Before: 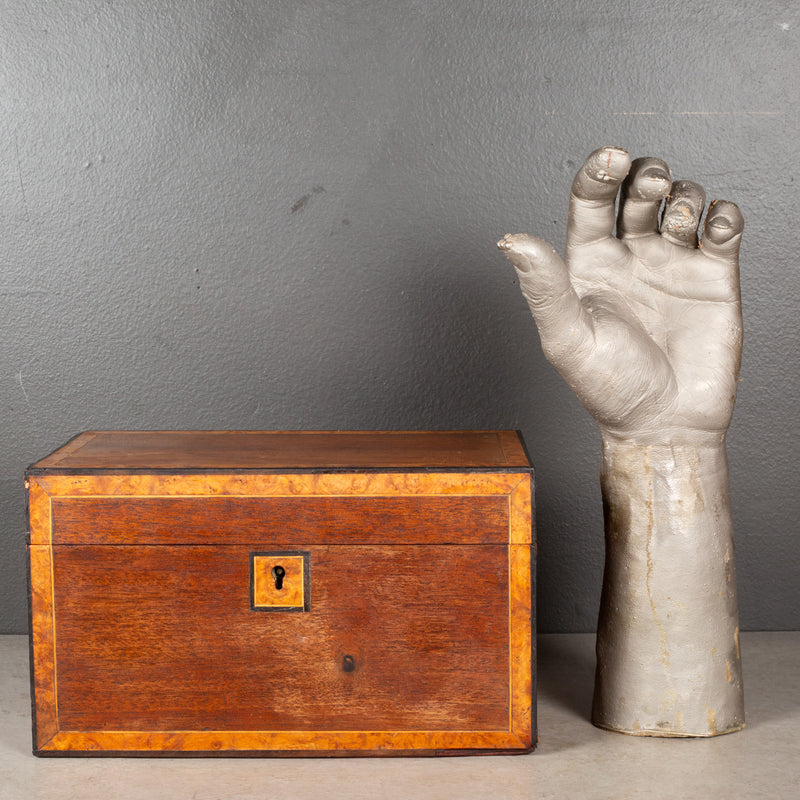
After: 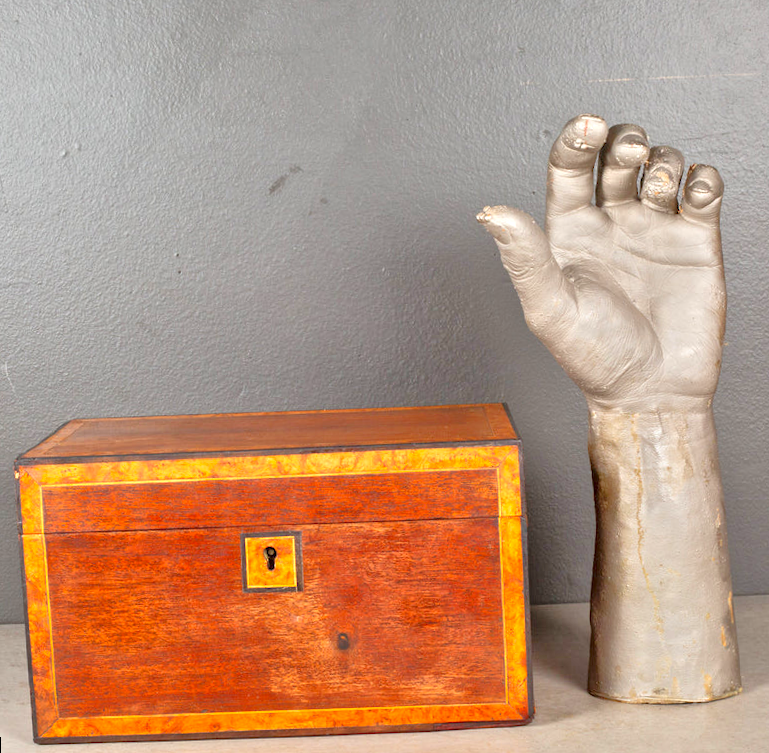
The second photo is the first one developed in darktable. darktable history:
color zones: curves: ch0 [(0, 0.613) (0.01, 0.613) (0.245, 0.448) (0.498, 0.529) (0.642, 0.665) (0.879, 0.777) (0.99, 0.613)]; ch1 [(0, 0) (0.143, 0) (0.286, 0) (0.429, 0) (0.571, 0) (0.714, 0) (0.857, 0)], mix -121.96%
tone equalizer: -8 EV 2 EV, -7 EV 2 EV, -6 EV 2 EV, -5 EV 2 EV, -4 EV 2 EV, -3 EV 1.5 EV, -2 EV 1 EV, -1 EV 0.5 EV
rotate and perspective: rotation -2.12°, lens shift (vertical) 0.009, lens shift (horizontal) -0.008, automatic cropping original format, crop left 0.036, crop right 0.964, crop top 0.05, crop bottom 0.959
